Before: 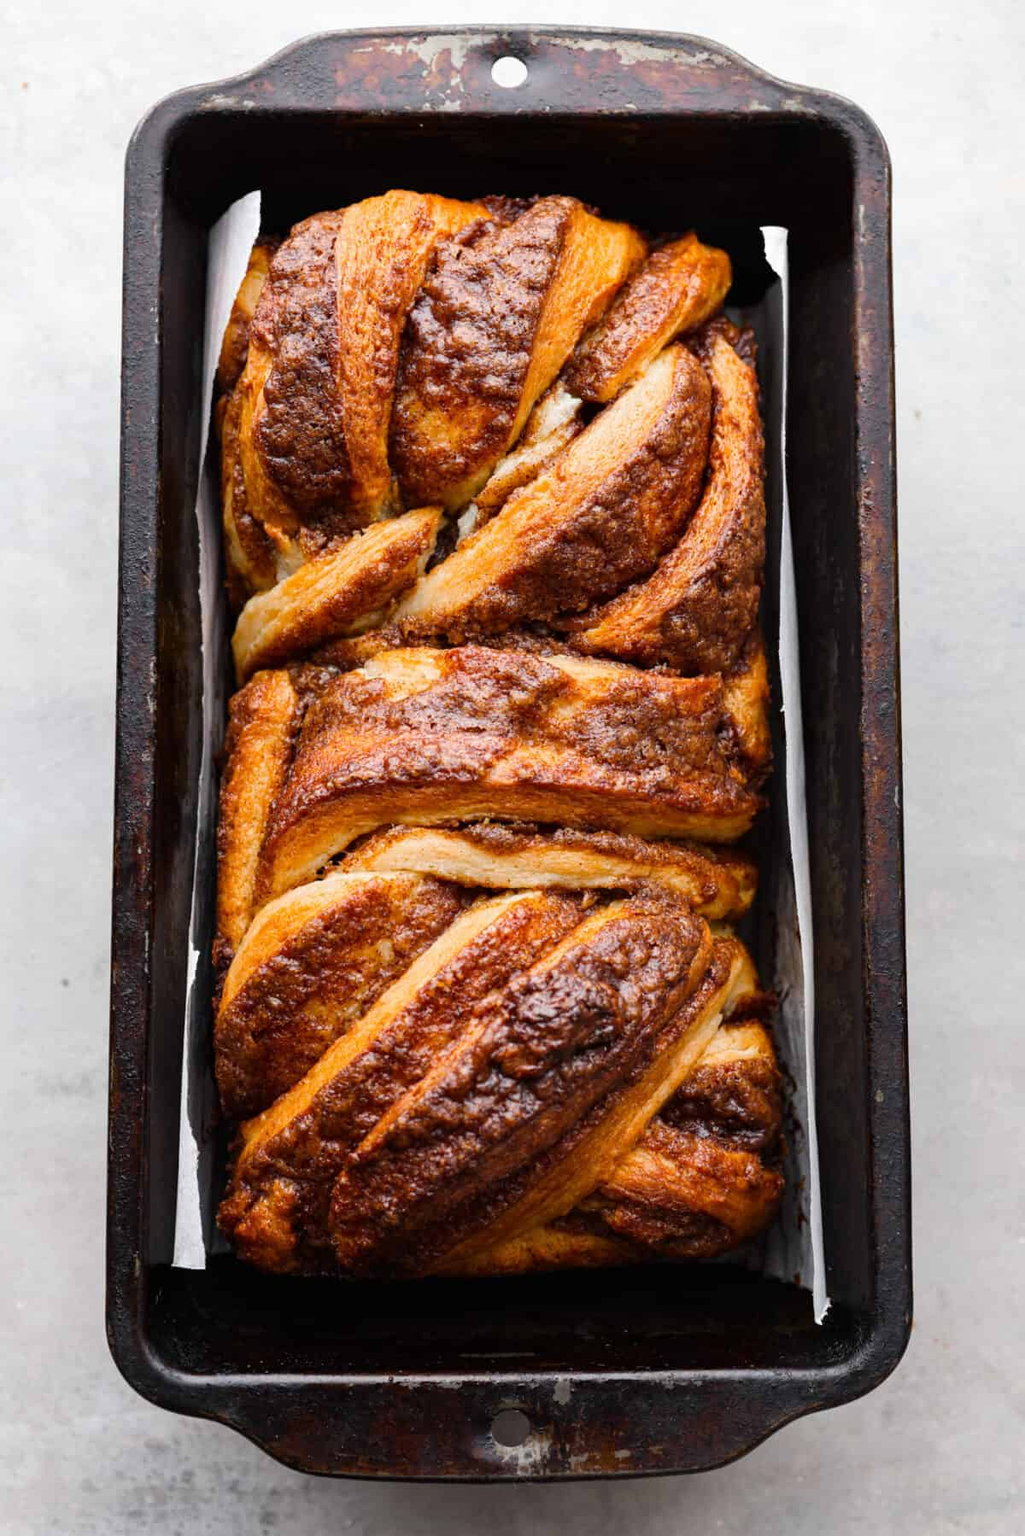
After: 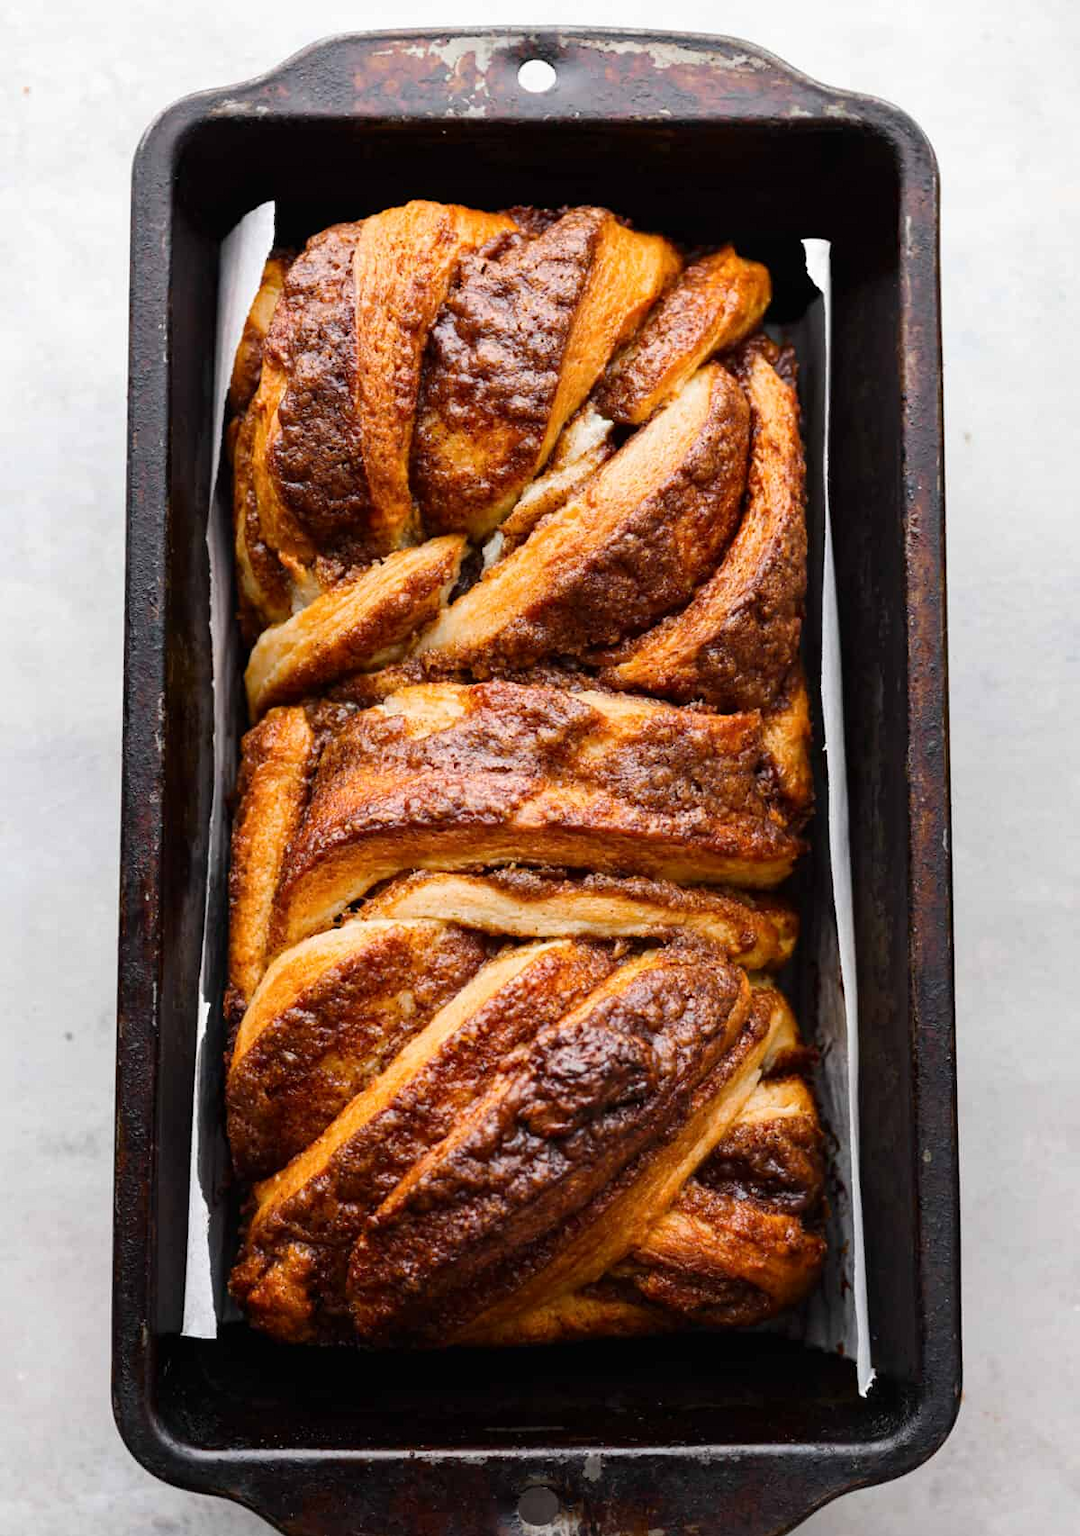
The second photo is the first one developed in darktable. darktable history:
contrast brightness saturation: contrast 0.072
crop and rotate: top 0.008%, bottom 5.125%
